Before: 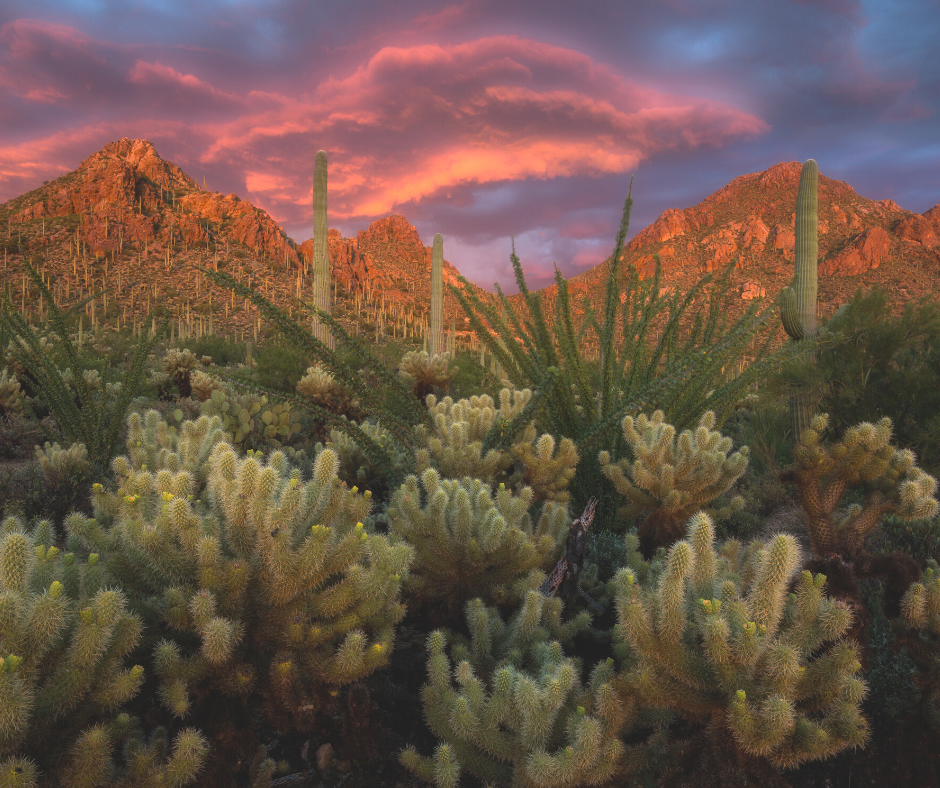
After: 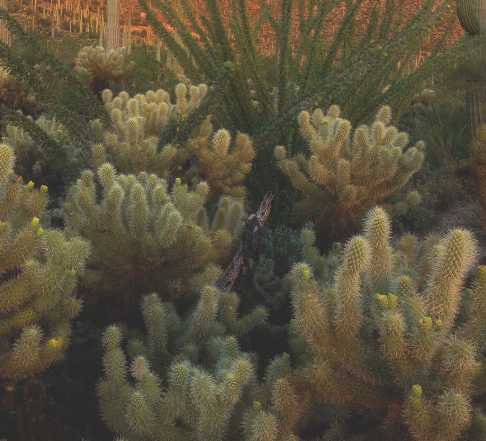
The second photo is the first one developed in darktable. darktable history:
crop: left 34.479%, top 38.822%, right 13.718%, bottom 5.172%
tone curve: curves: ch0 [(0, 0) (0.003, 0.08) (0.011, 0.088) (0.025, 0.104) (0.044, 0.122) (0.069, 0.141) (0.1, 0.161) (0.136, 0.181) (0.177, 0.209) (0.224, 0.246) (0.277, 0.293) (0.335, 0.343) (0.399, 0.399) (0.468, 0.464) (0.543, 0.54) (0.623, 0.616) (0.709, 0.694) (0.801, 0.757) (0.898, 0.821) (1, 1)], preserve colors none
